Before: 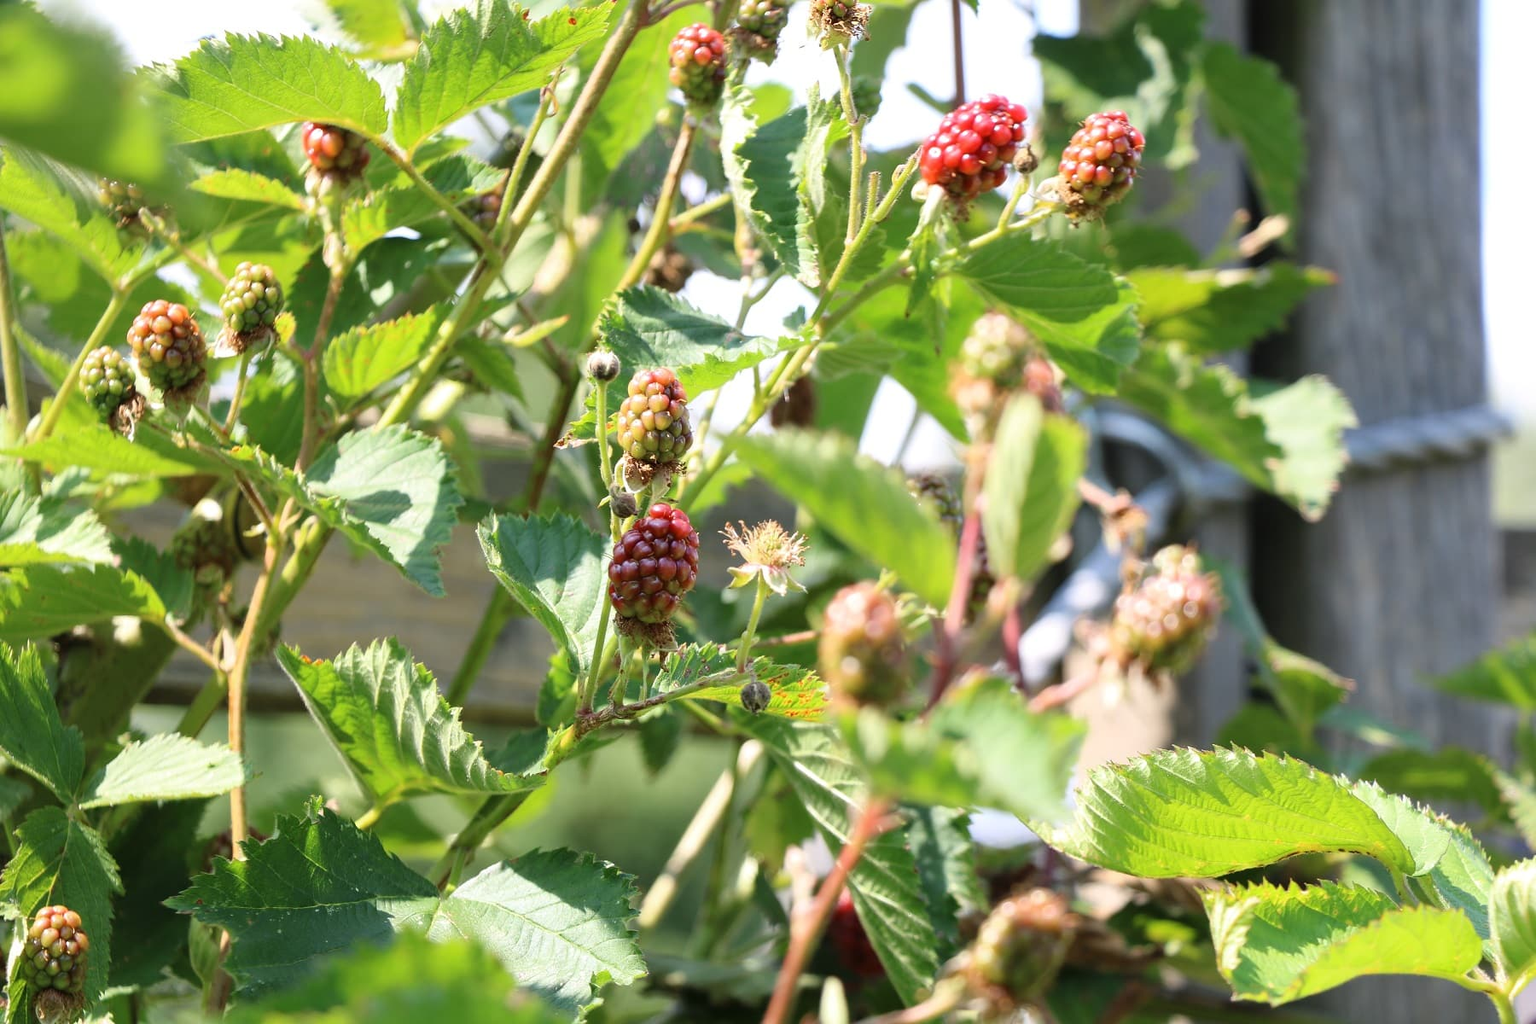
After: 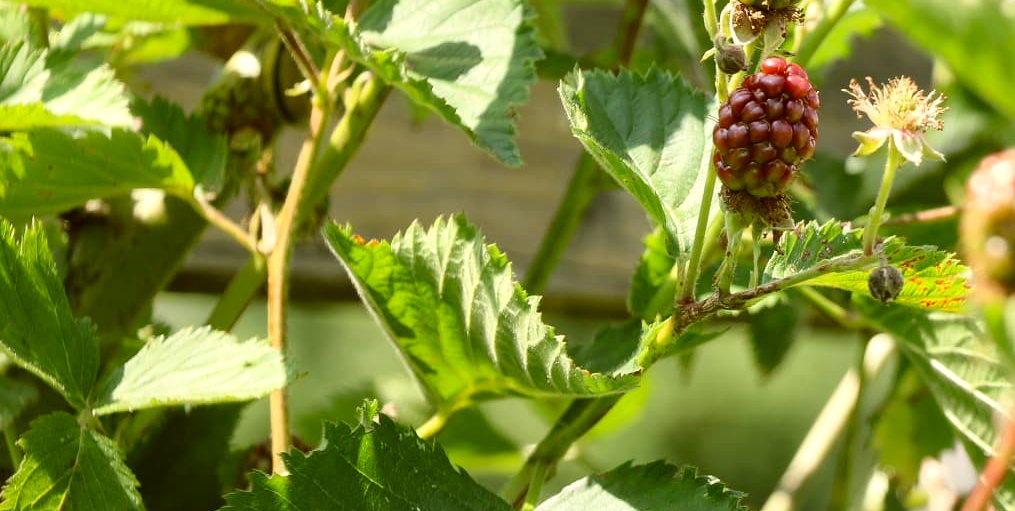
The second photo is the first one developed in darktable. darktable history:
crop: top 44.483%, right 43.593%, bottom 12.892%
bloom: size 3%, threshold 100%, strength 0%
local contrast: mode bilateral grid, contrast 20, coarseness 50, detail 132%, midtone range 0.2
color correction: highlights a* -1.43, highlights b* 10.12, shadows a* 0.395, shadows b* 19.35
